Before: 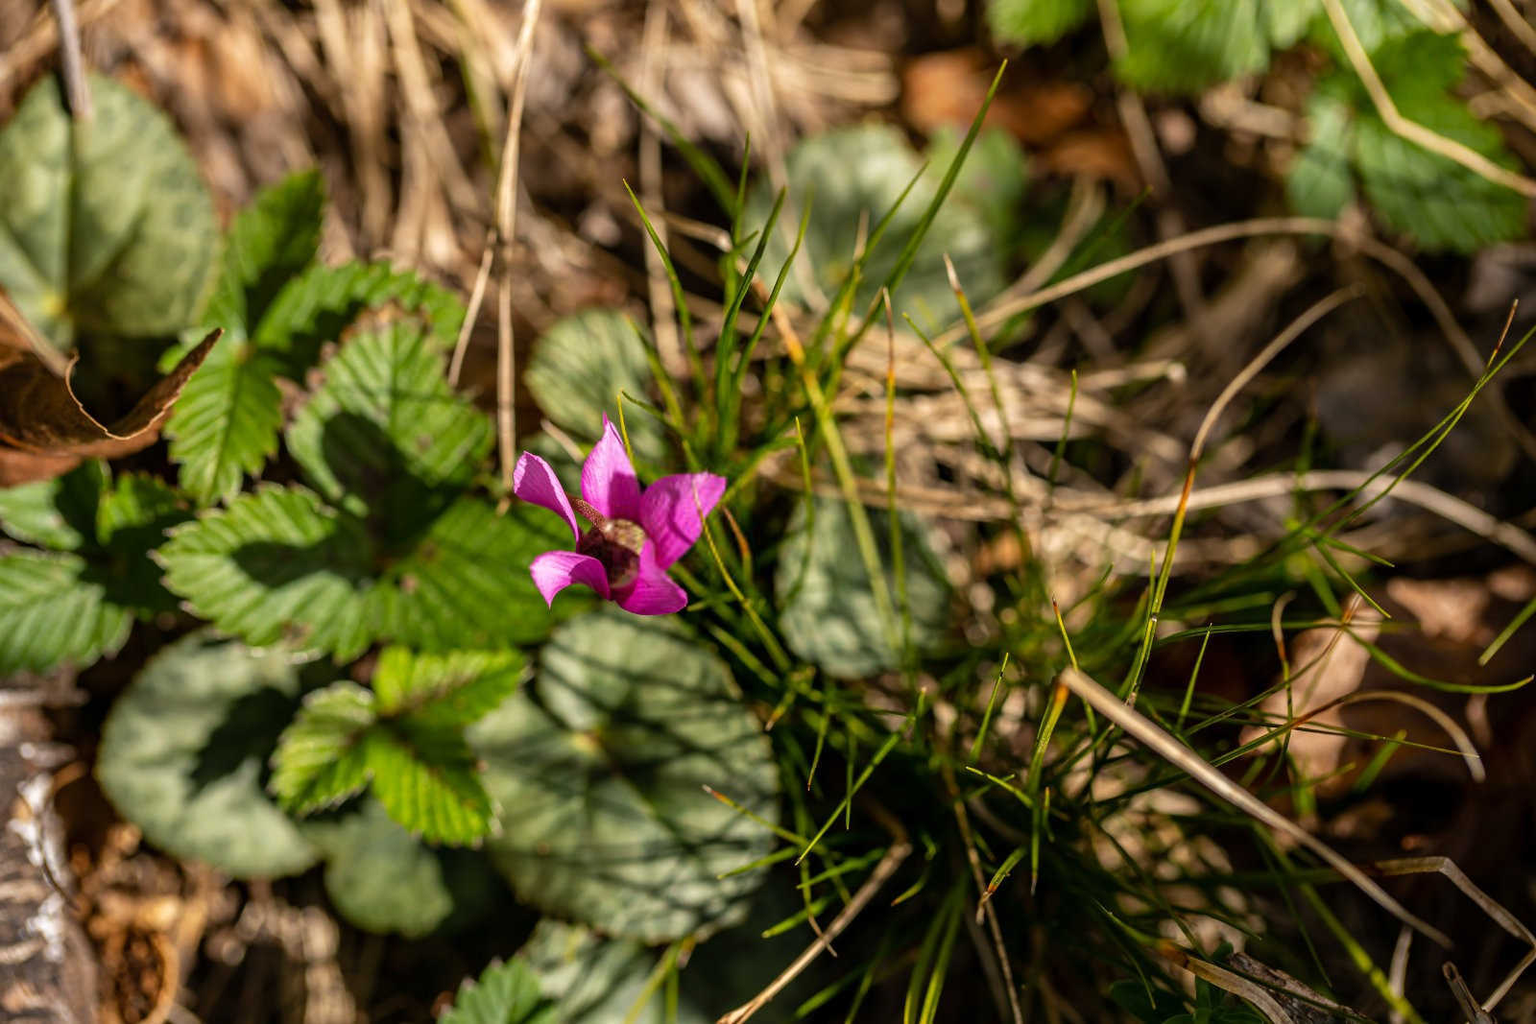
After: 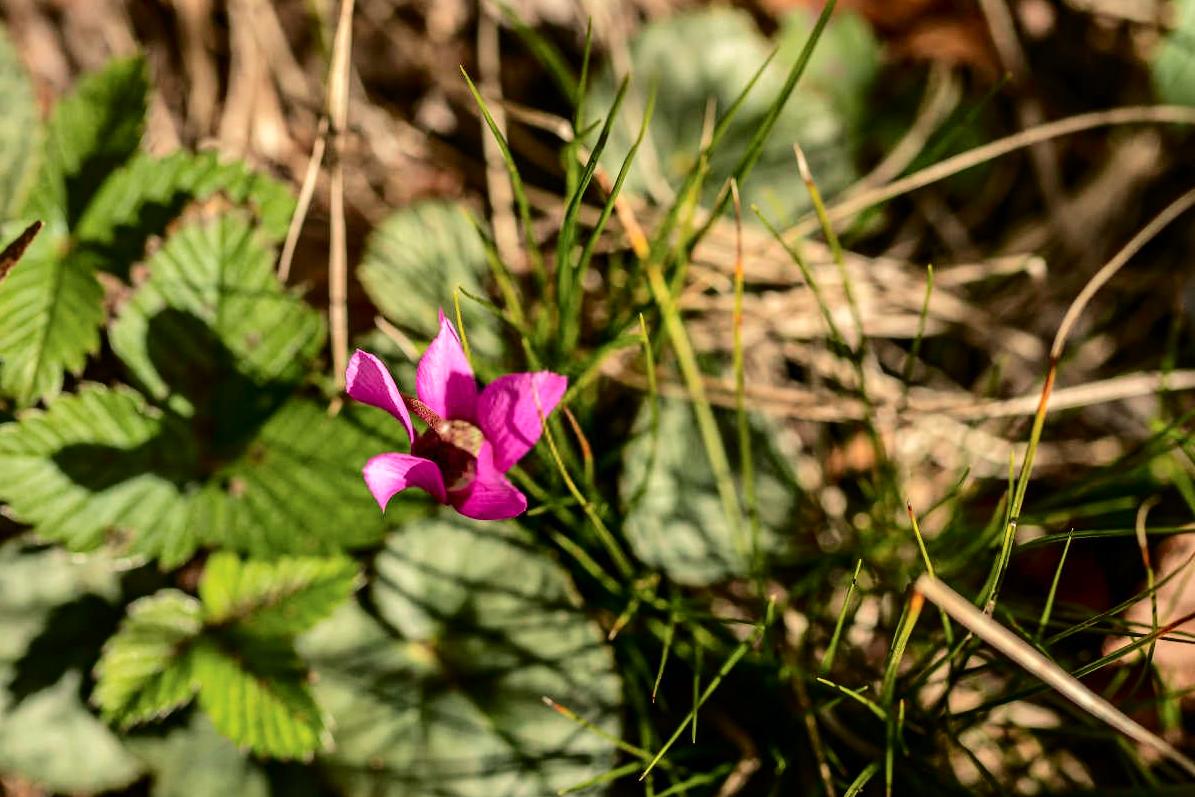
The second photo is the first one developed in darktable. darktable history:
exposure: exposure 0.2 EV, compensate highlight preservation false
crop and rotate: left 11.831%, top 11.346%, right 13.429%, bottom 13.899%
tone curve: curves: ch0 [(0.003, 0) (0.066, 0.031) (0.16, 0.089) (0.269, 0.218) (0.395, 0.408) (0.517, 0.56) (0.684, 0.734) (0.791, 0.814) (1, 1)]; ch1 [(0, 0) (0.164, 0.115) (0.337, 0.332) (0.39, 0.398) (0.464, 0.461) (0.501, 0.5) (0.507, 0.5) (0.534, 0.532) (0.577, 0.59) (0.652, 0.681) (0.733, 0.764) (0.819, 0.823) (1, 1)]; ch2 [(0, 0) (0.337, 0.382) (0.464, 0.476) (0.501, 0.5) (0.527, 0.54) (0.551, 0.565) (0.628, 0.632) (0.689, 0.686) (1, 1)], color space Lab, independent channels, preserve colors none
